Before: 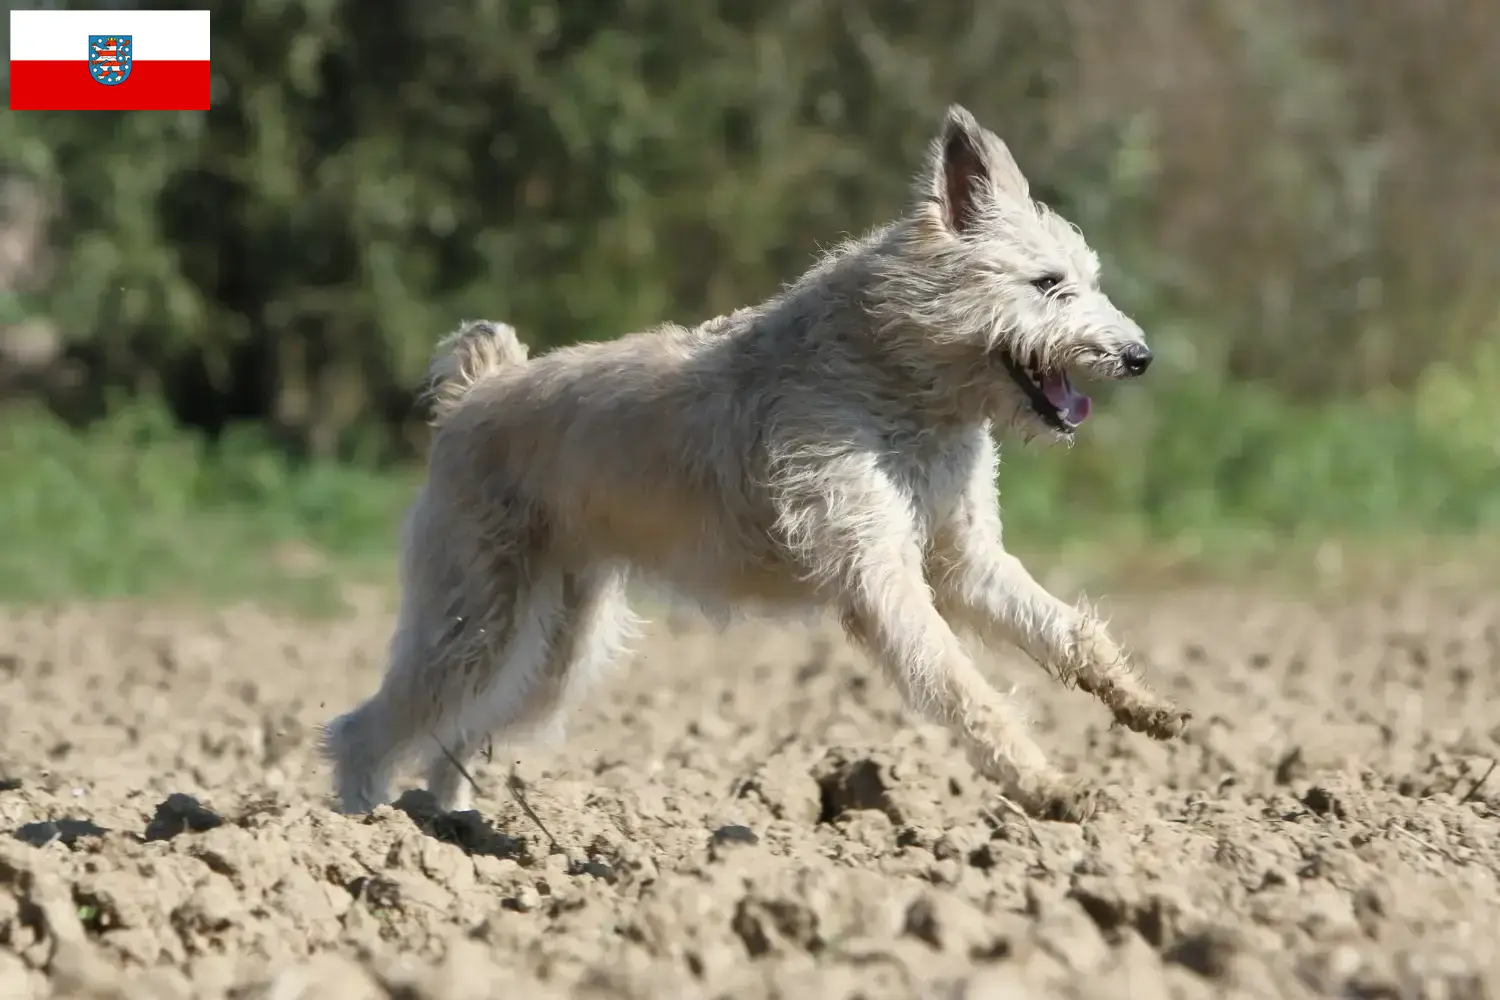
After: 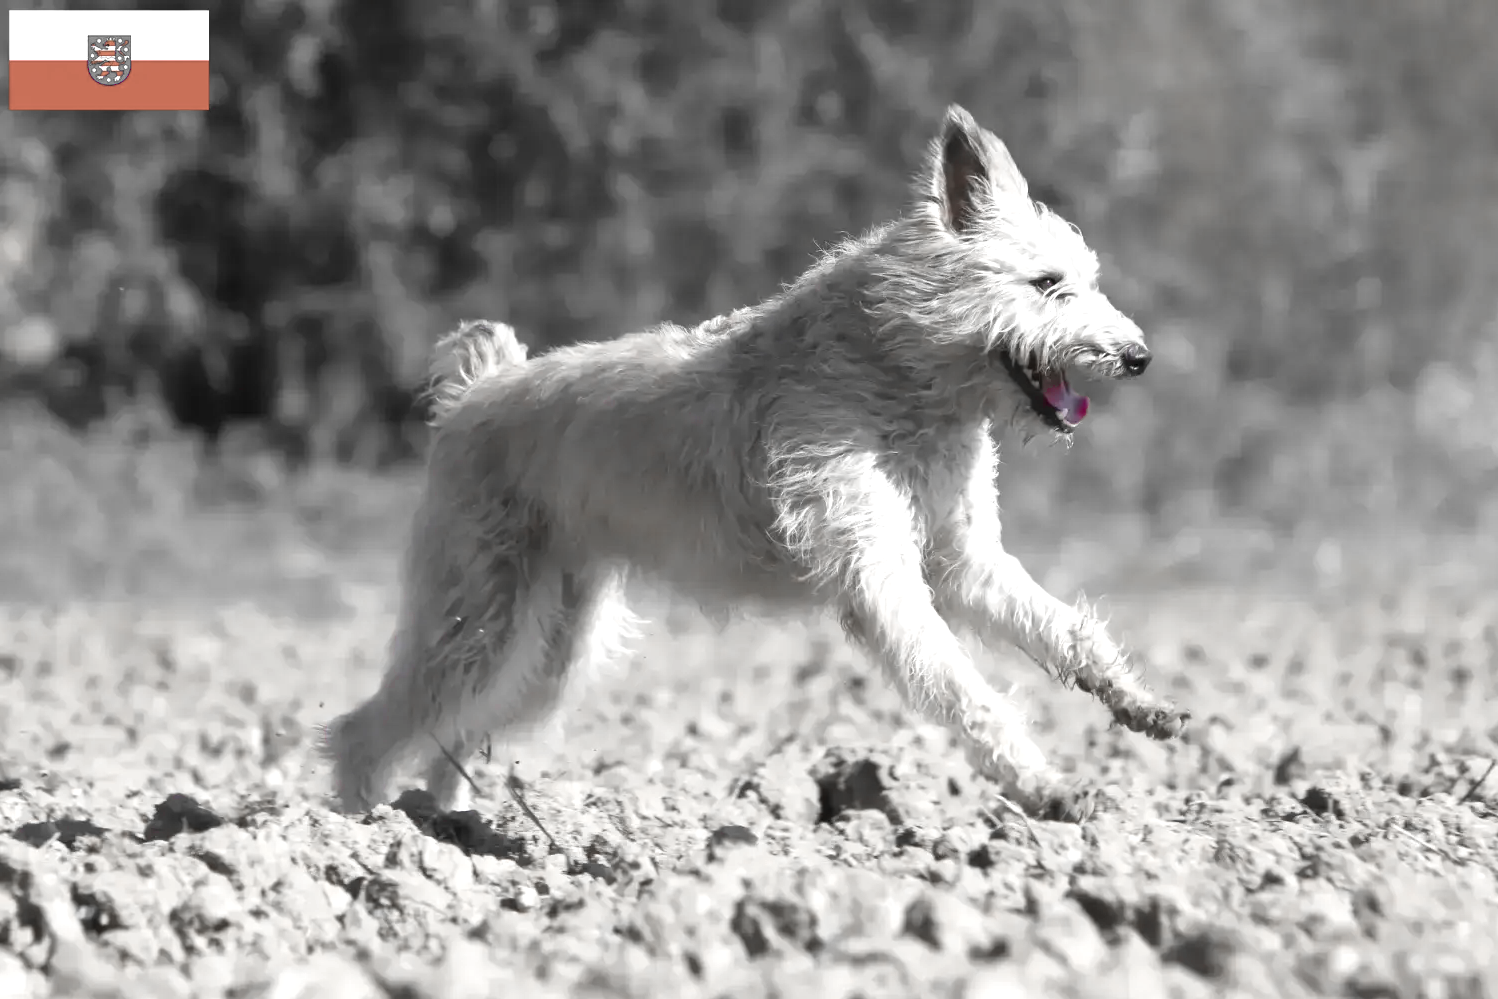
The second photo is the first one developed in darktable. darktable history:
color zones: curves: ch0 [(0, 0.278) (0.143, 0.5) (0.286, 0.5) (0.429, 0.5) (0.571, 0.5) (0.714, 0.5) (0.857, 0.5) (1, 0.5)]; ch1 [(0, 1) (0.143, 0.165) (0.286, 0) (0.429, 0) (0.571, 0) (0.714, 0) (0.857, 0.5) (1, 0.5)]; ch2 [(0, 0.508) (0.143, 0.5) (0.286, 0.5) (0.429, 0.5) (0.571, 0.5) (0.714, 0.5) (0.857, 0.5) (1, 0.5)]
crop and rotate: left 0.12%, bottom 0.013%
exposure: black level correction 0, exposure 0.498 EV, compensate highlight preservation false
